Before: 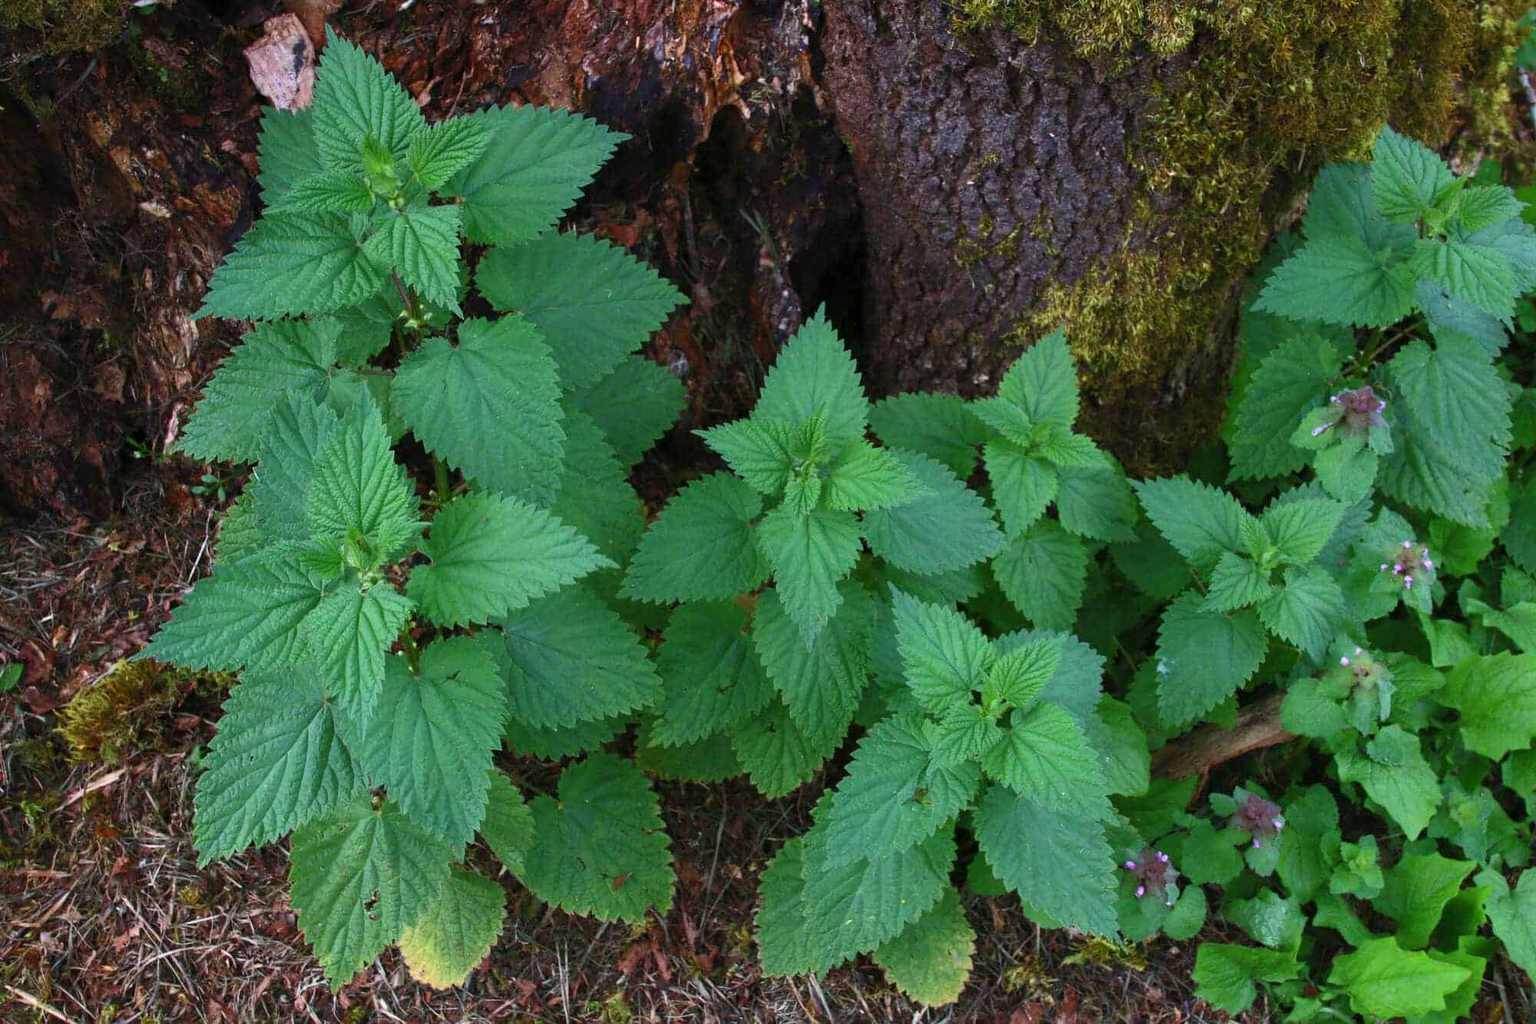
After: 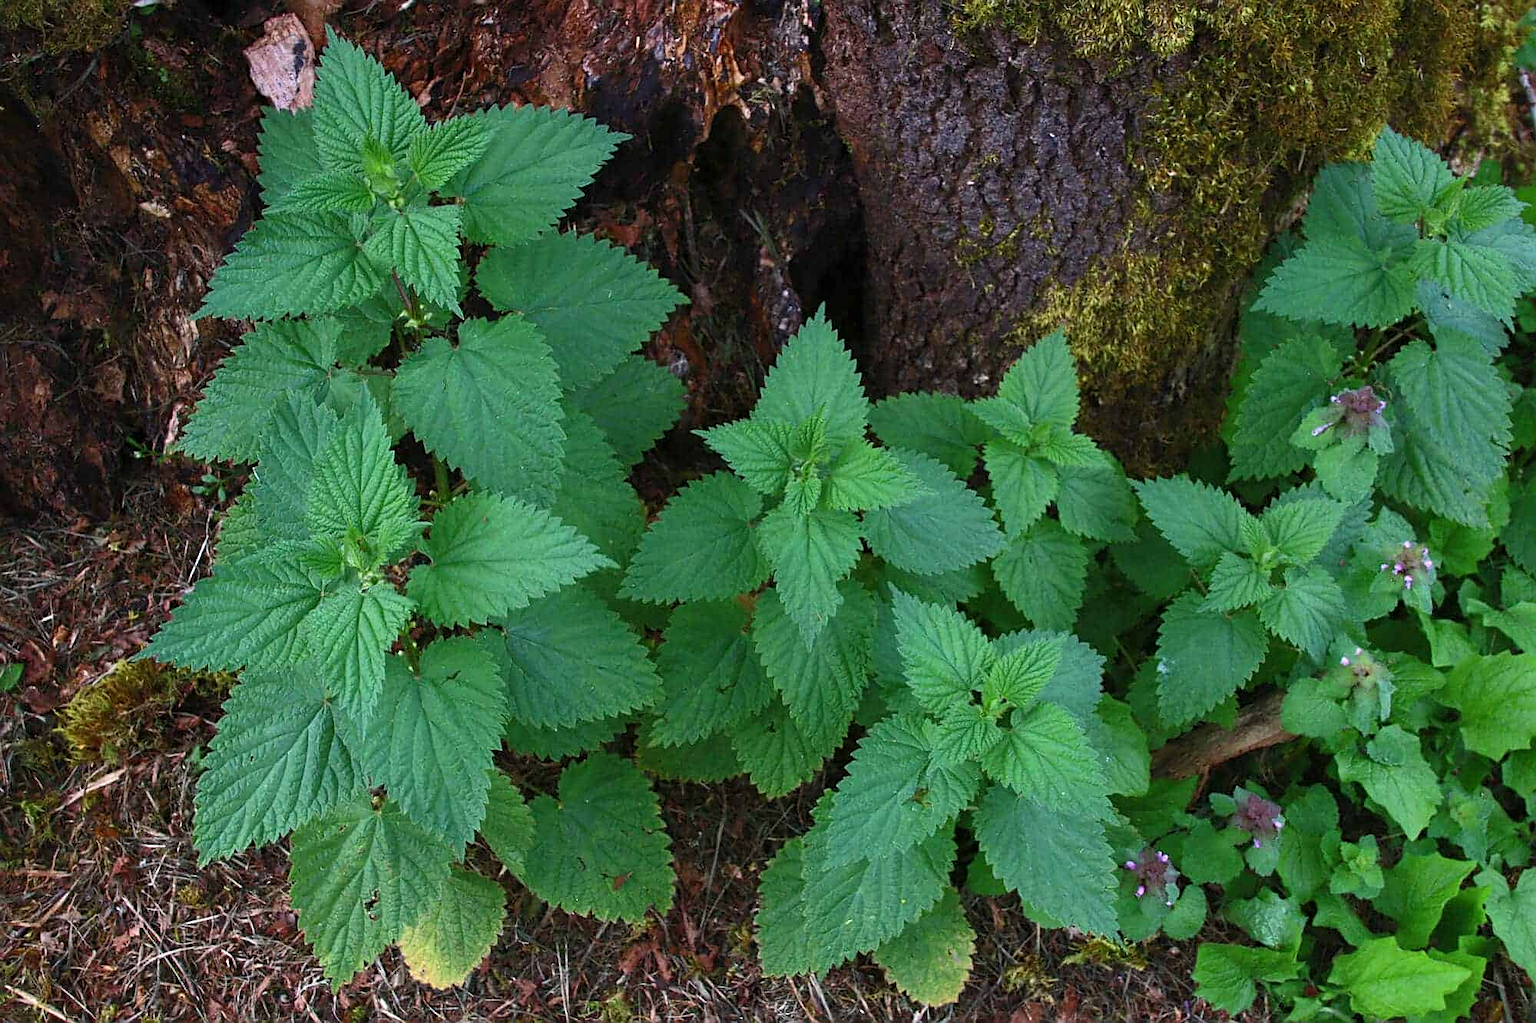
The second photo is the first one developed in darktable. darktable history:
sharpen: on, module defaults
haze removal: strength 0.033, distance 0.252, compatibility mode true, adaptive false
